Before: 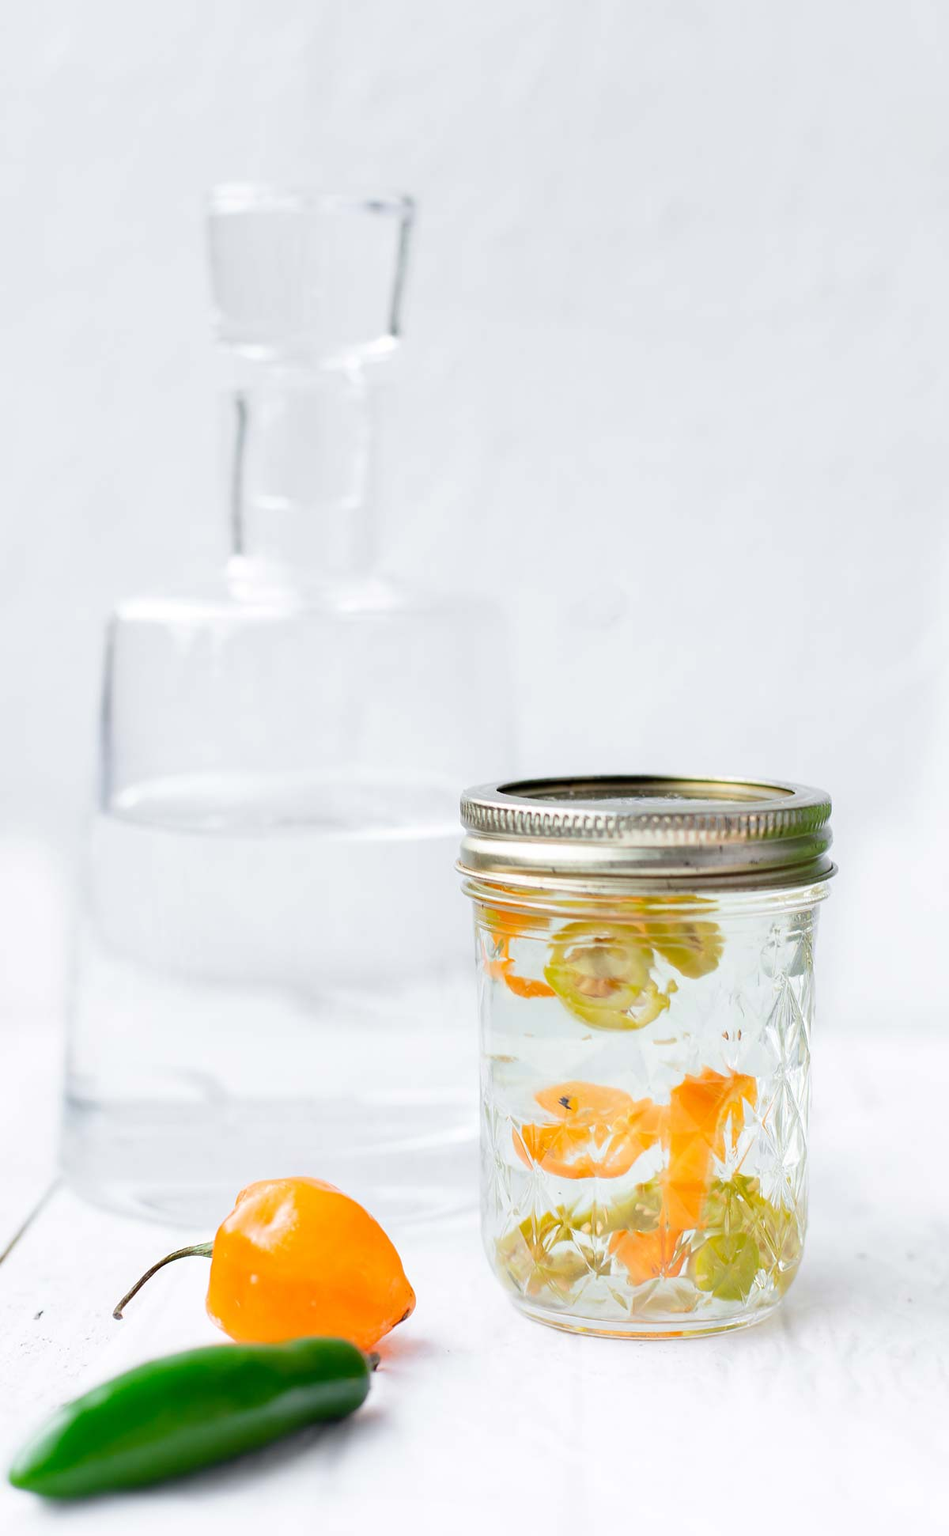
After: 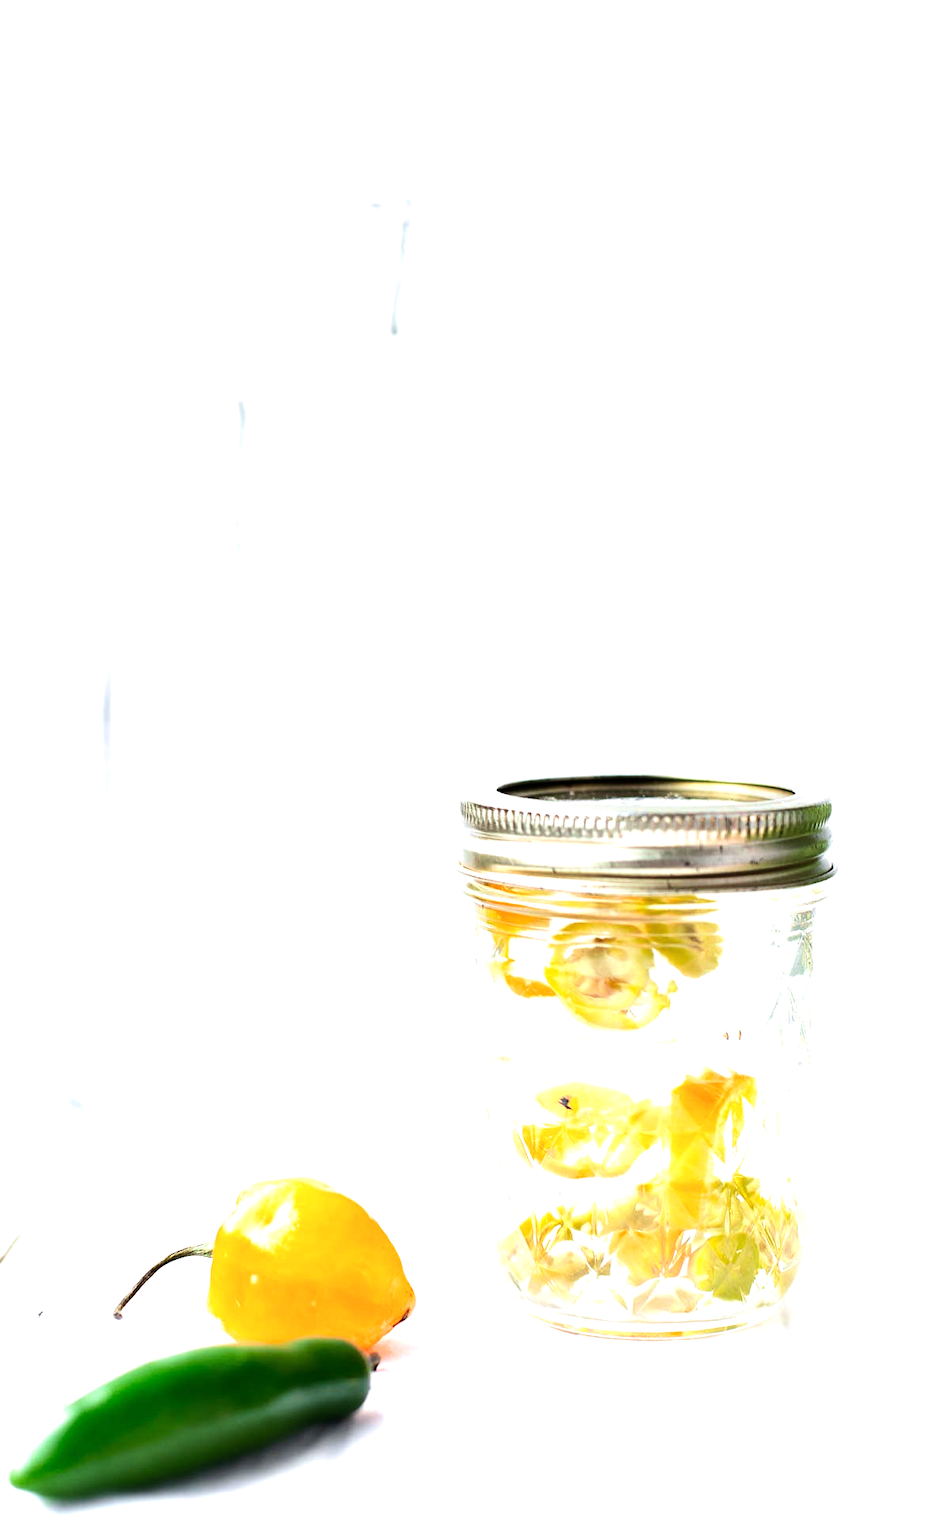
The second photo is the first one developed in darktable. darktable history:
tone equalizer: -8 EV -1.08 EV, -7 EV -1.01 EV, -6 EV -0.867 EV, -5 EV -0.578 EV, -3 EV 0.578 EV, -2 EV 0.867 EV, -1 EV 1.01 EV, +0 EV 1.08 EV, edges refinement/feathering 500, mask exposure compensation -1.57 EV, preserve details no
velvia: on, module defaults
